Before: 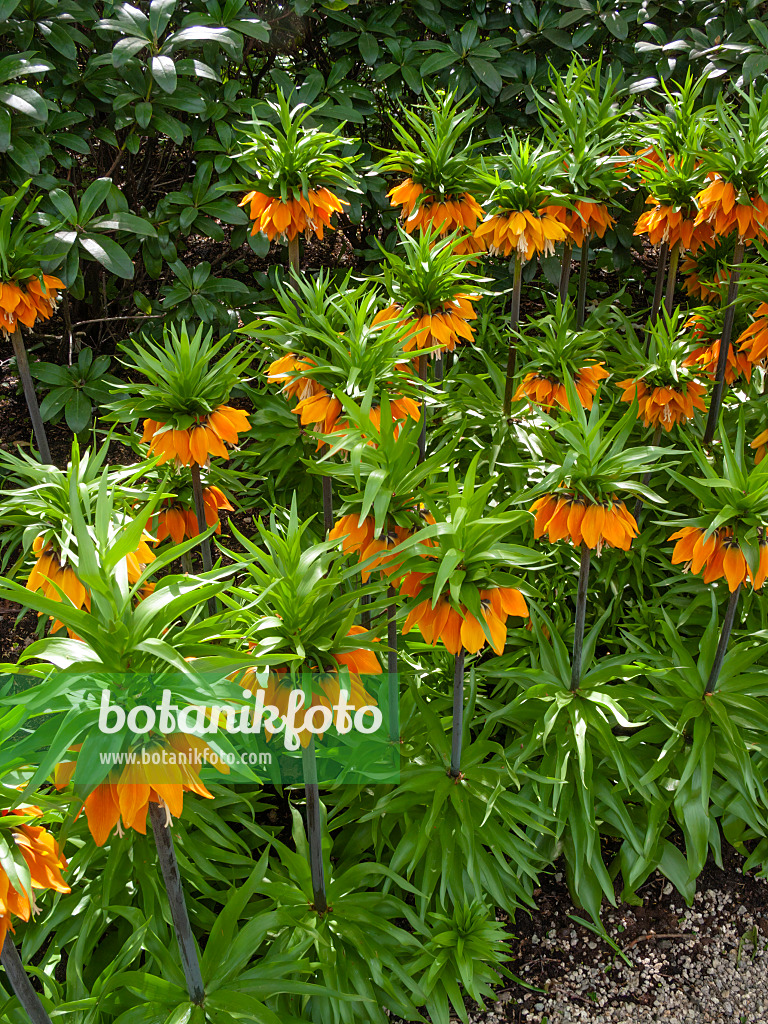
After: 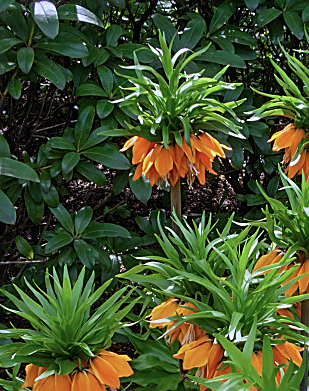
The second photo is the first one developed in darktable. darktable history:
crop: left 15.459%, top 5.426%, right 44.289%, bottom 56.311%
color calibration: illuminant as shot in camera, x 0.379, y 0.397, temperature 4132.79 K
sharpen: on, module defaults
exposure: exposure -0.379 EV, compensate highlight preservation false
